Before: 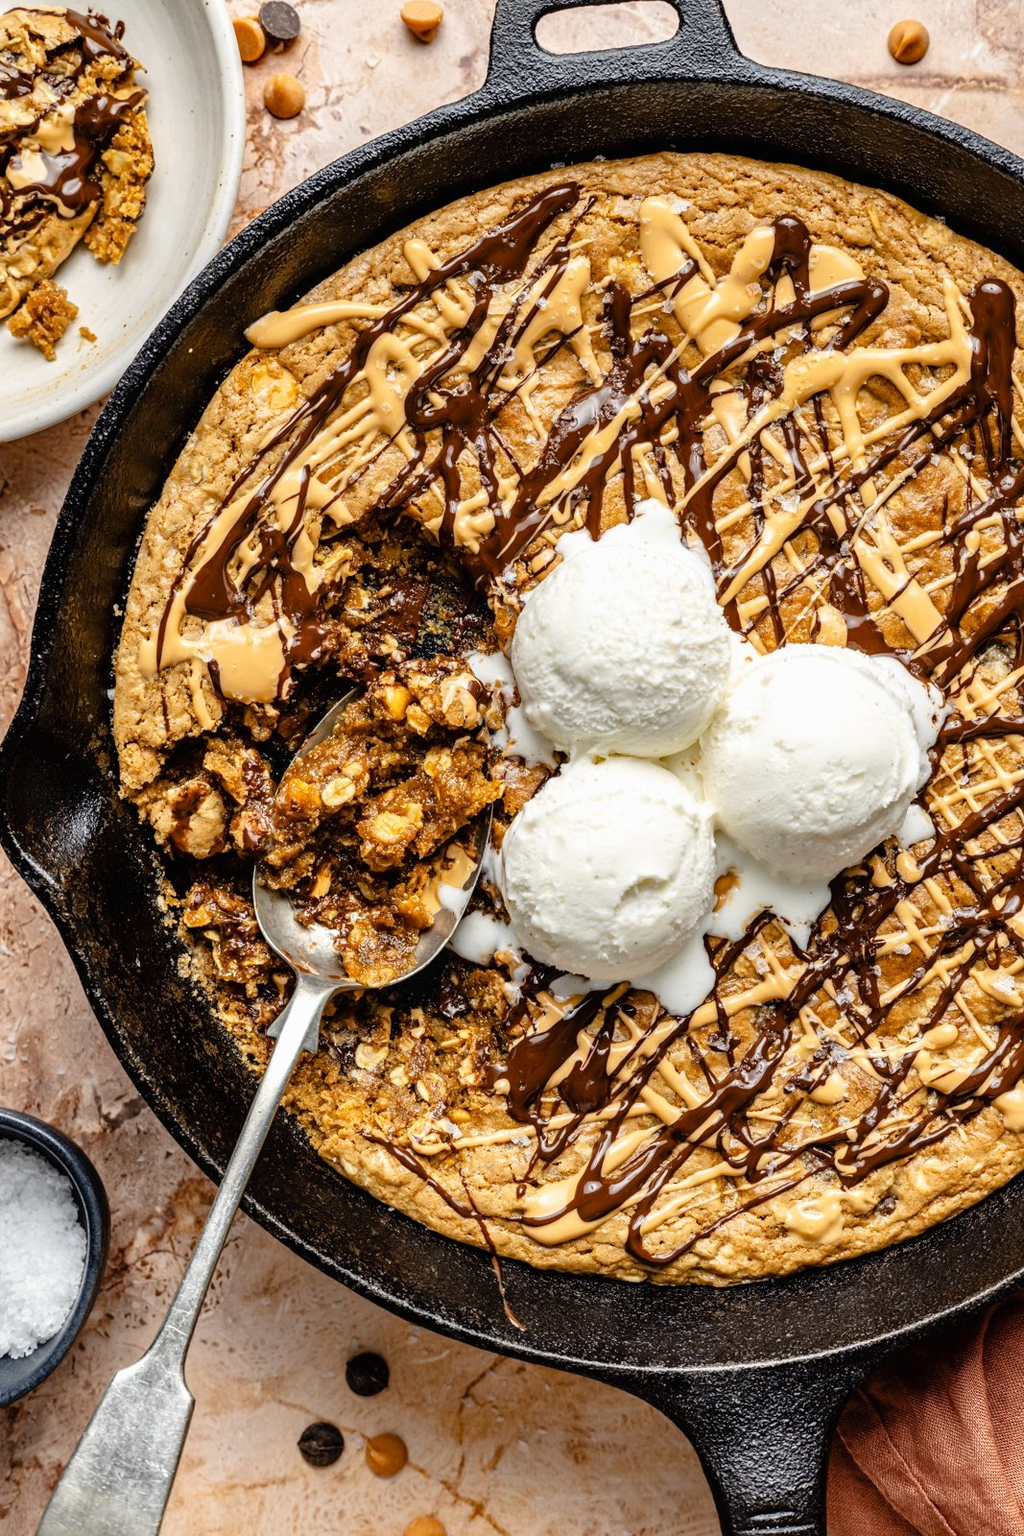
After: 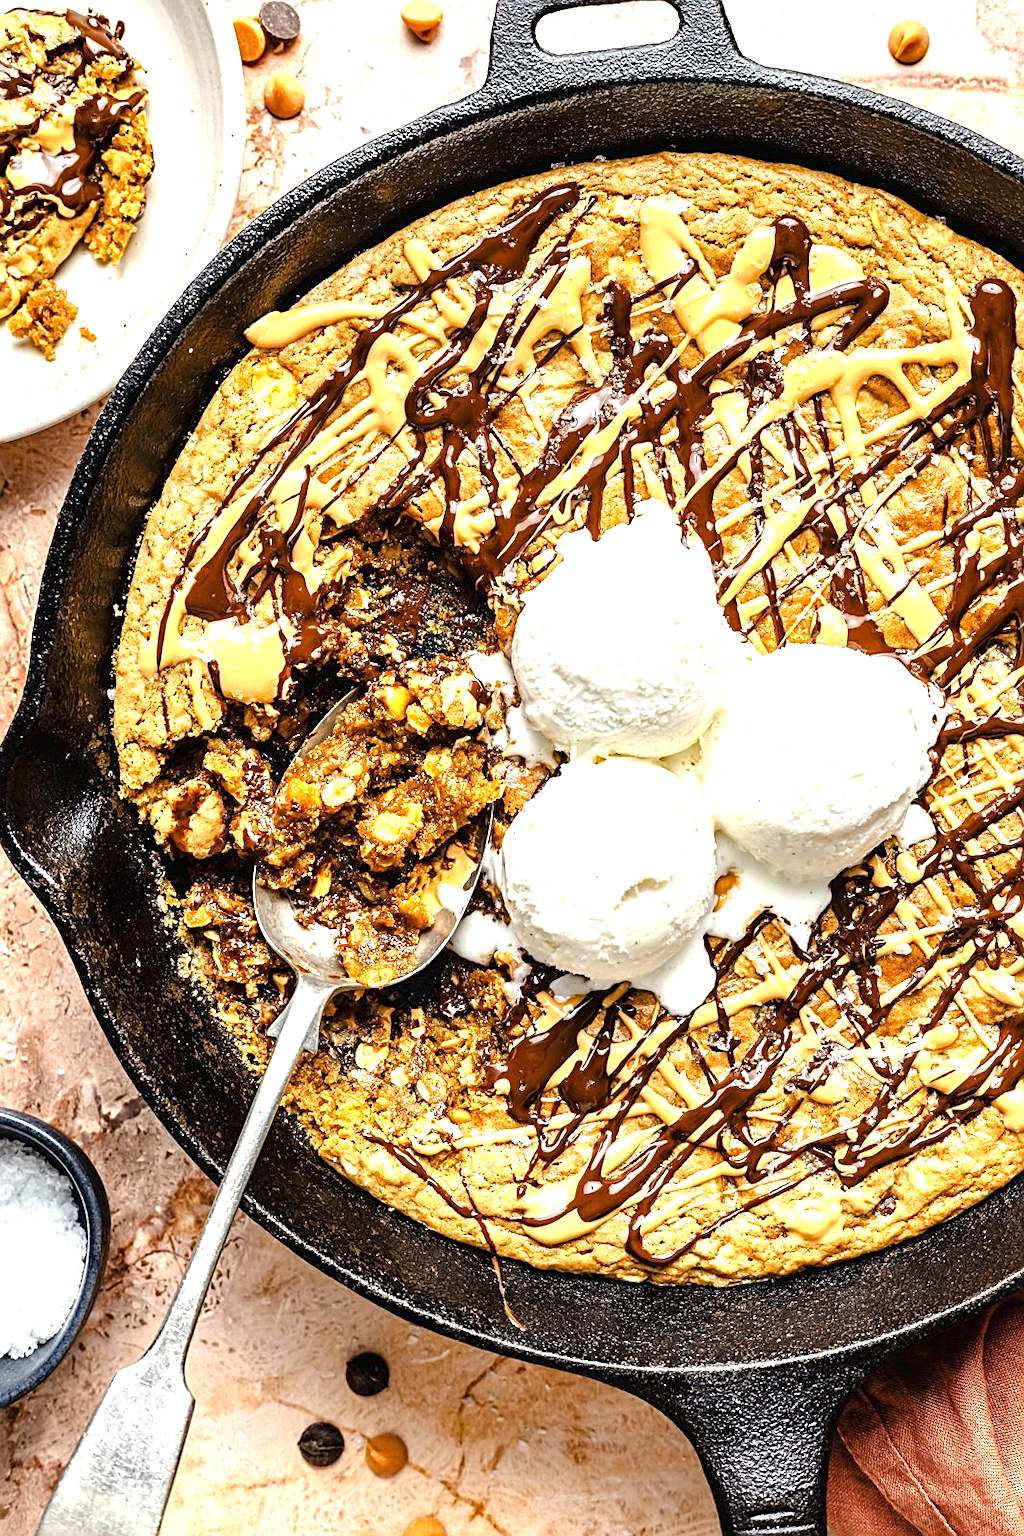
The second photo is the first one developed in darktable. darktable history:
sharpen: on, module defaults
exposure: black level correction 0, exposure 0.953 EV, compensate exposure bias true, compensate highlight preservation false
